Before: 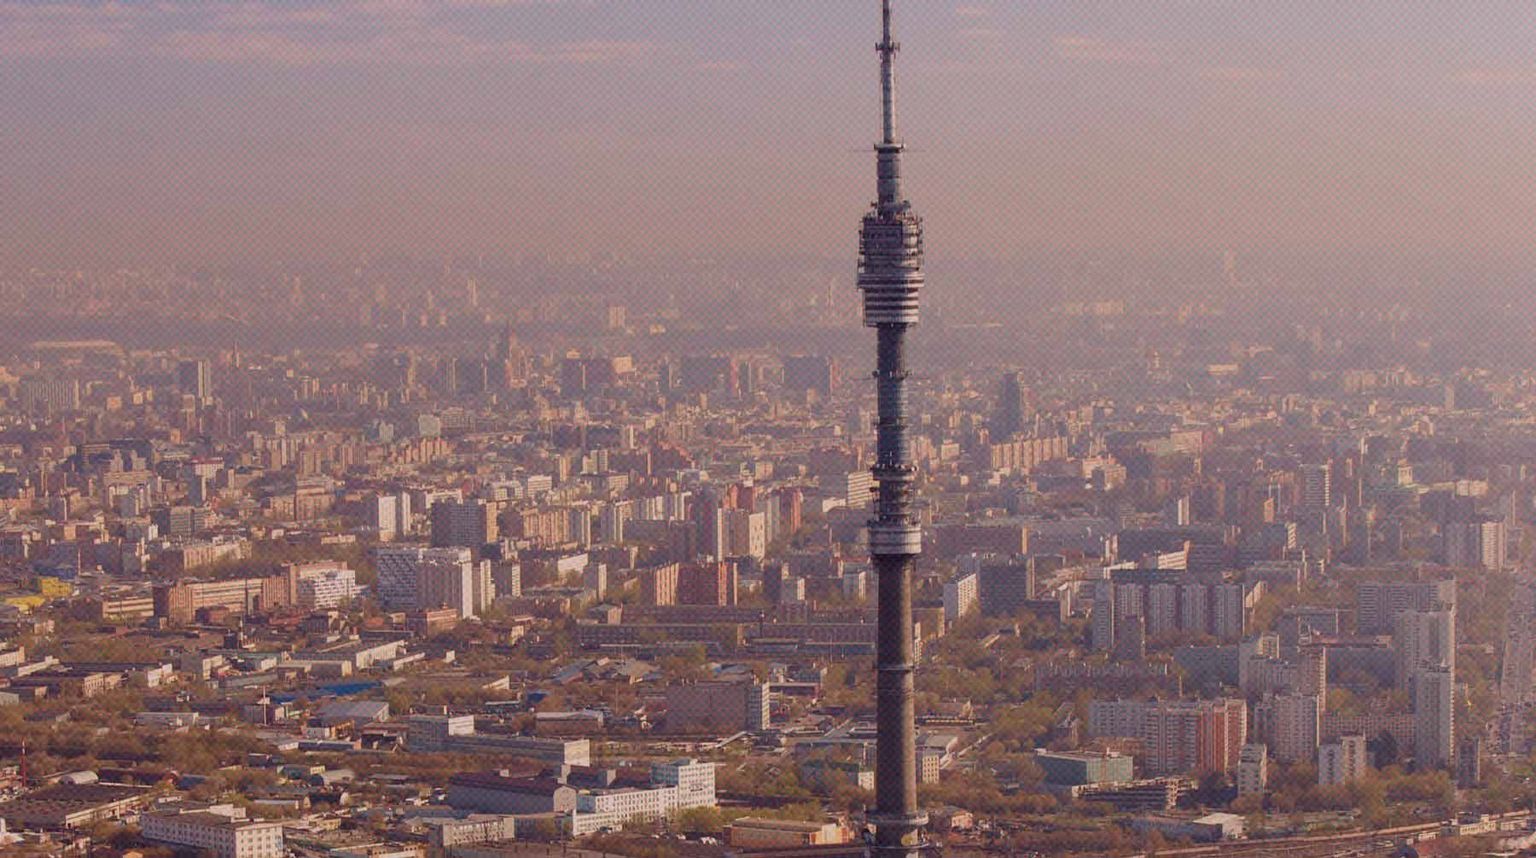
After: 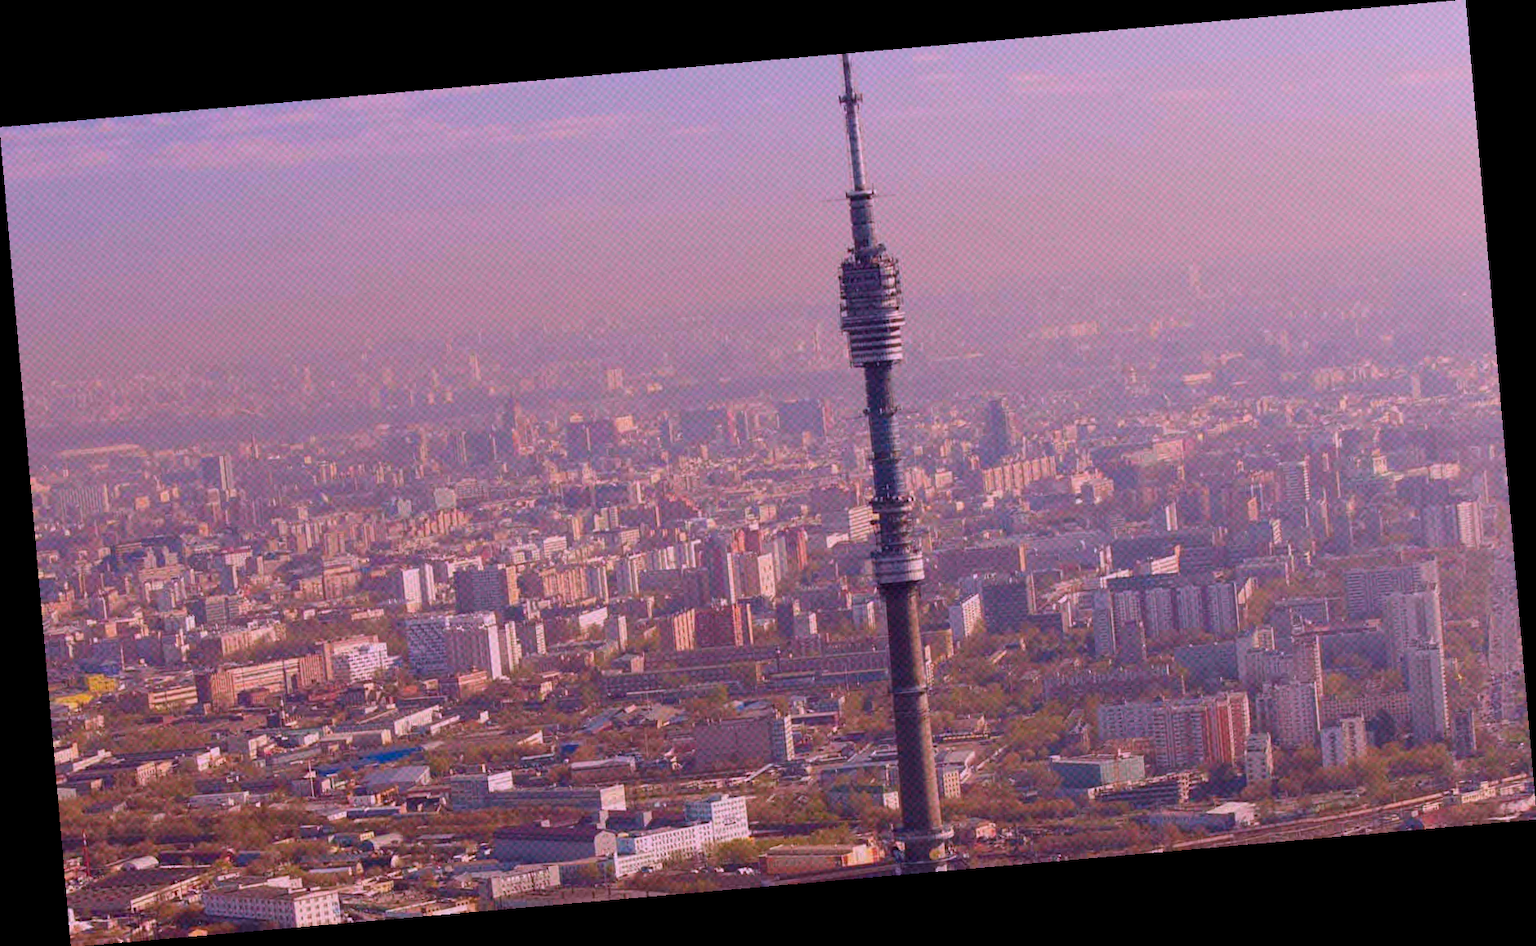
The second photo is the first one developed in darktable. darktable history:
white balance: red 1.042, blue 1.17
contrast brightness saturation: contrast 0.09, saturation 0.28
rotate and perspective: rotation -4.98°, automatic cropping off
